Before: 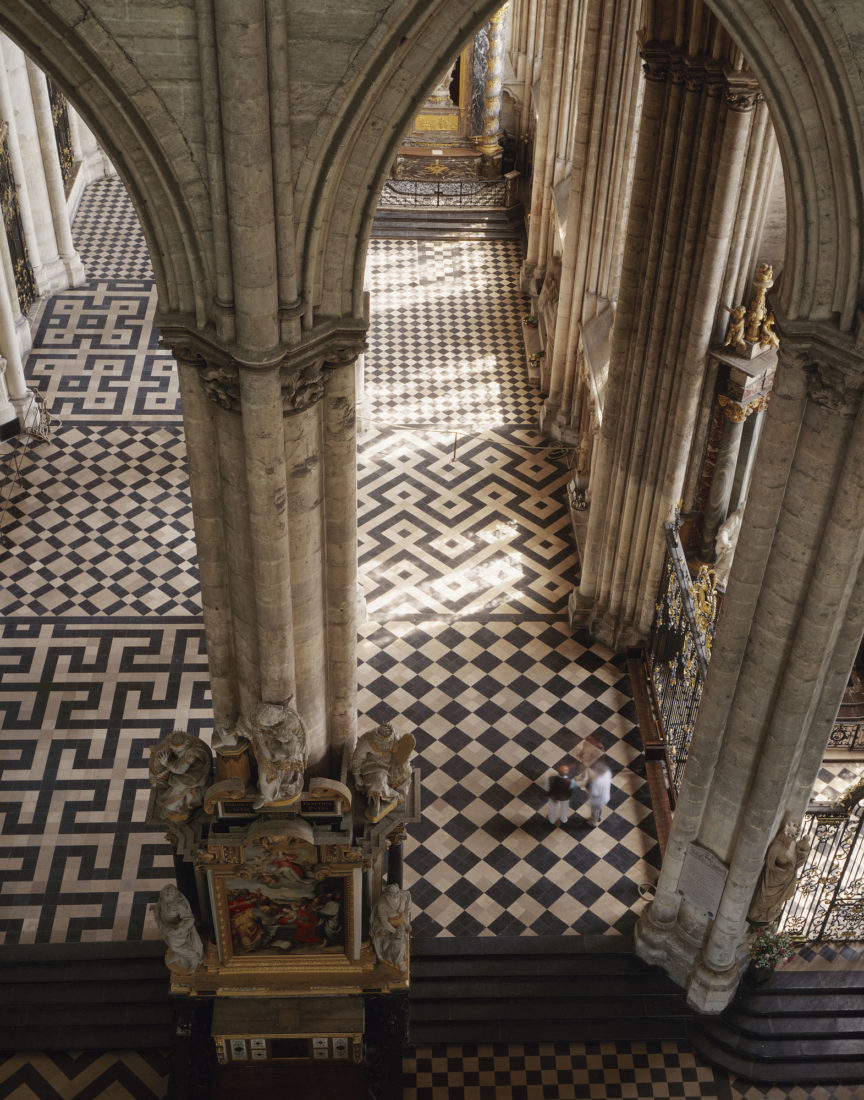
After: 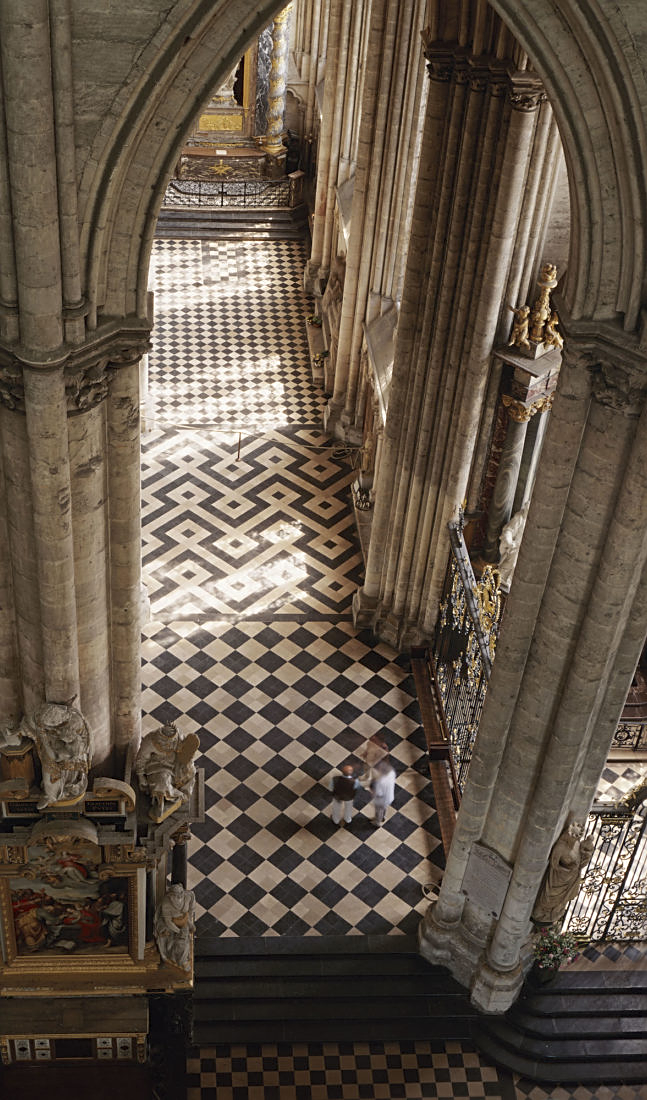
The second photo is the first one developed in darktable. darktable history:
sharpen: on, module defaults
crop and rotate: left 25.084%
